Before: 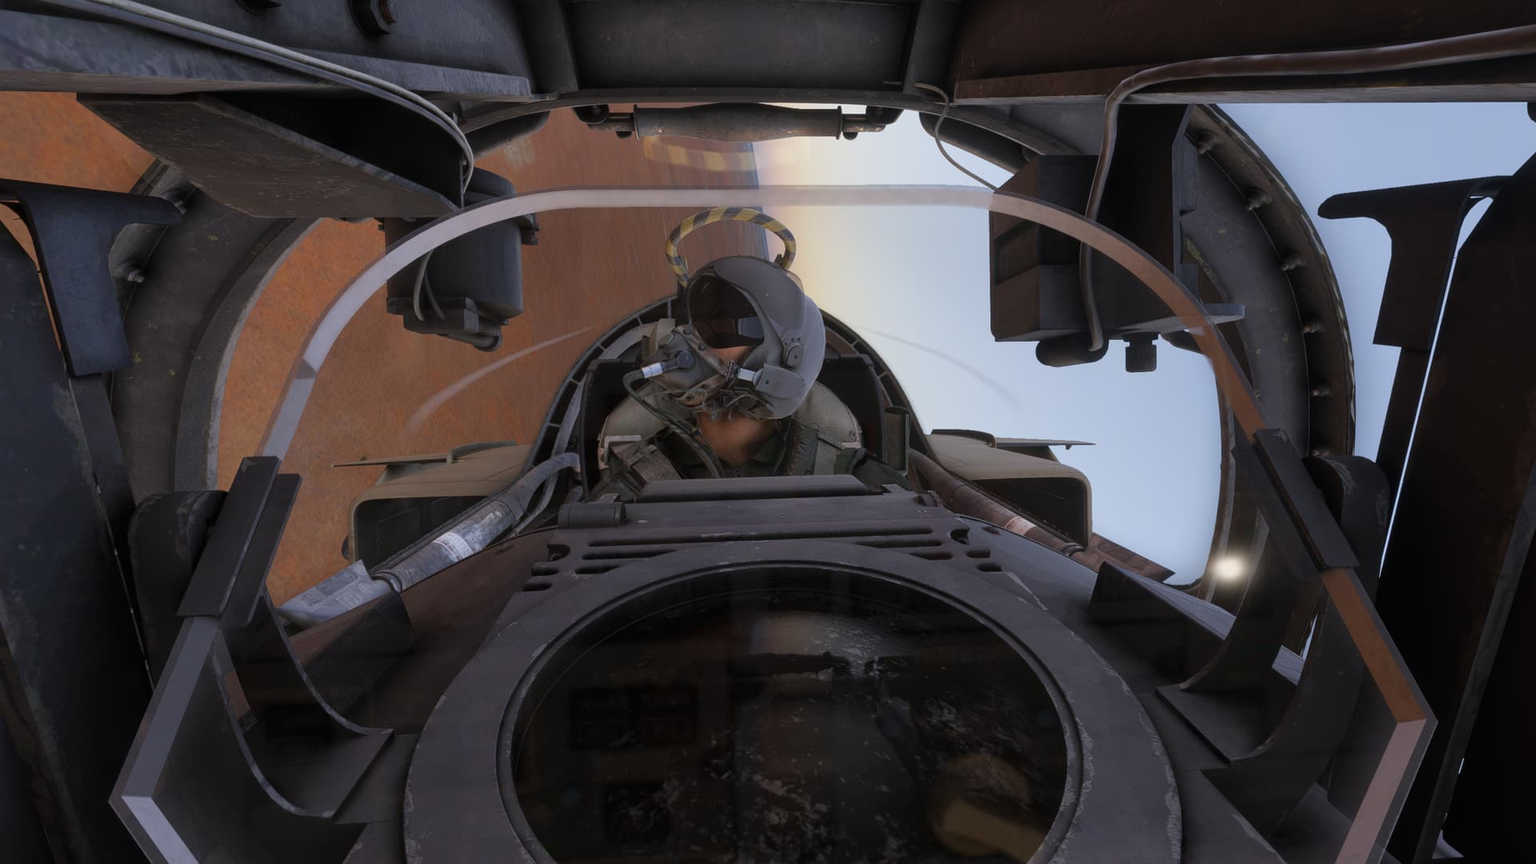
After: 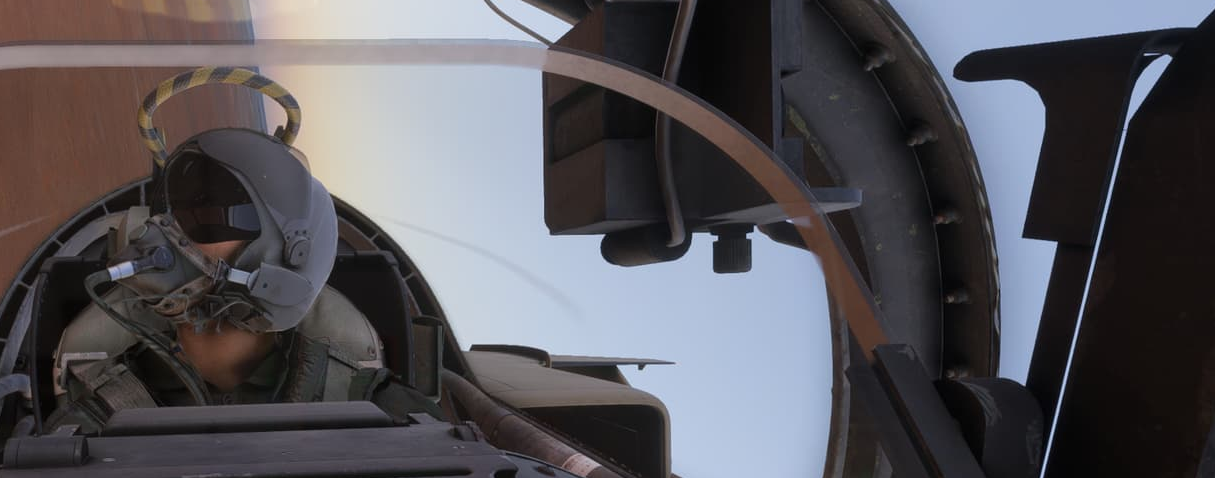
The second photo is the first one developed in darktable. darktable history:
crop: left 36.156%, top 17.797%, right 0.53%, bottom 37.881%
